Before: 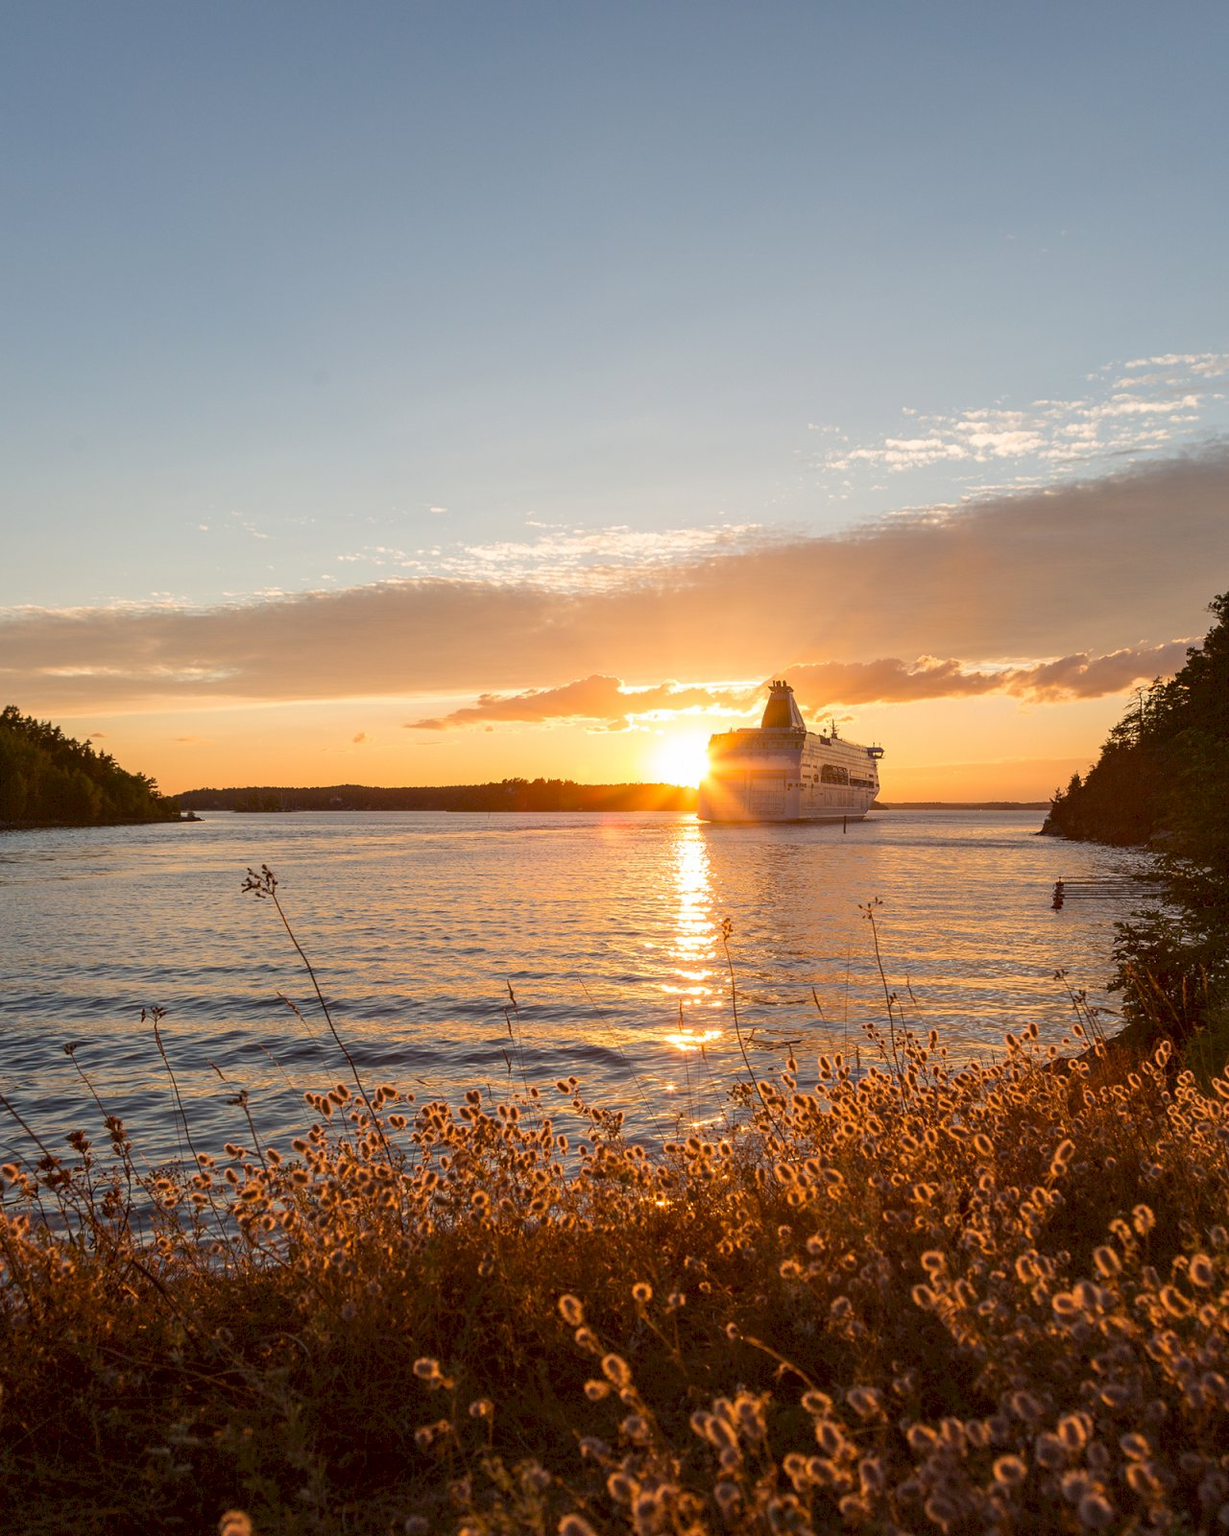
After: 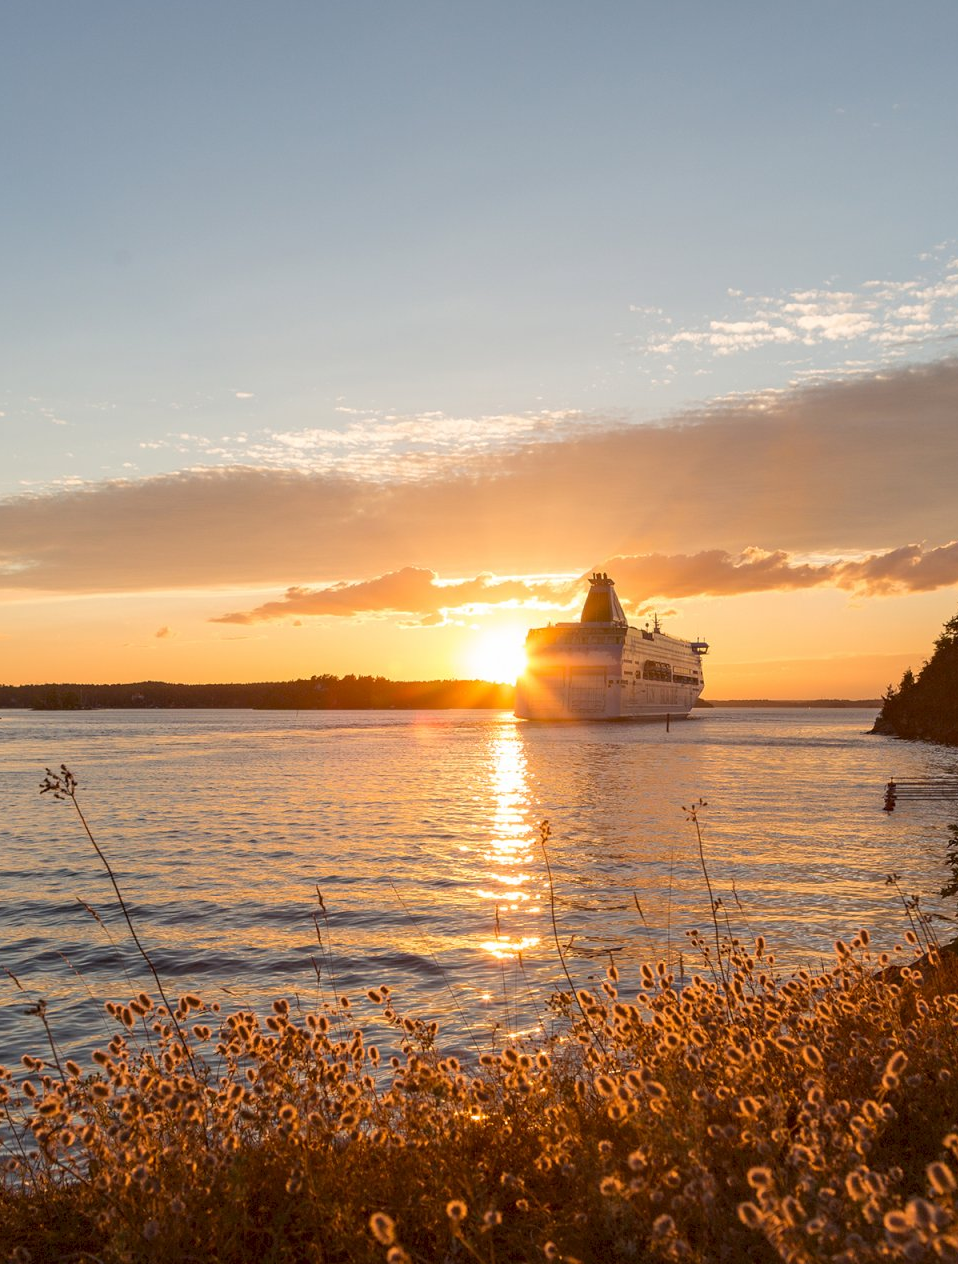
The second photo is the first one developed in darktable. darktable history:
crop: left 16.625%, top 8.544%, right 8.524%, bottom 12.445%
